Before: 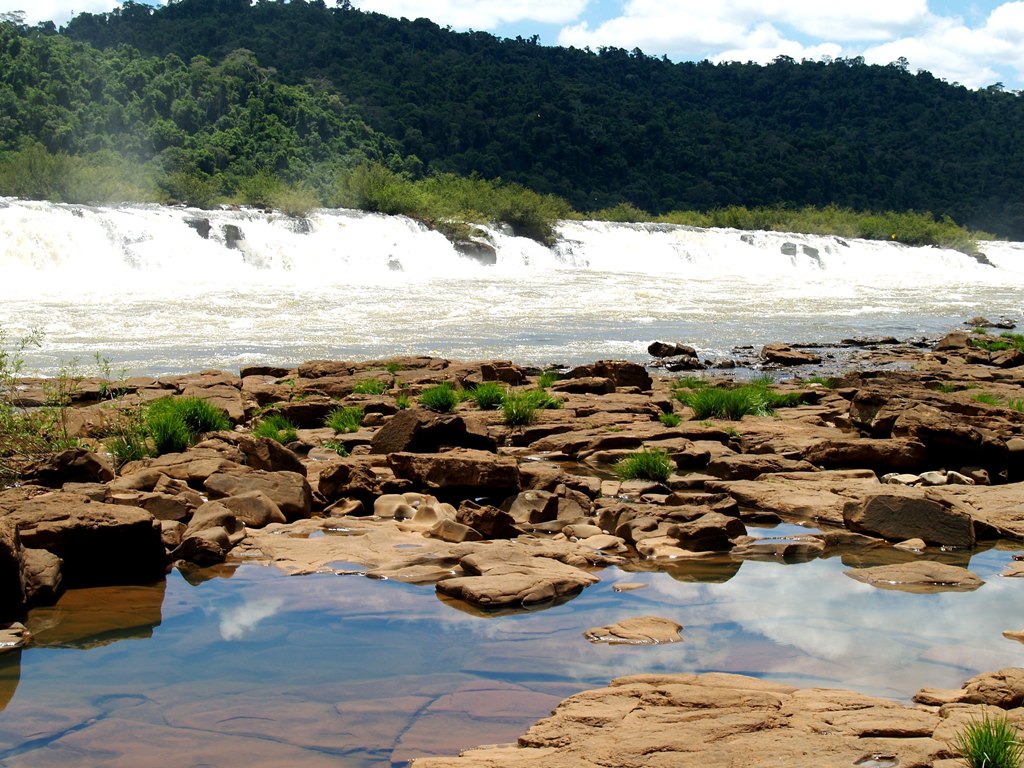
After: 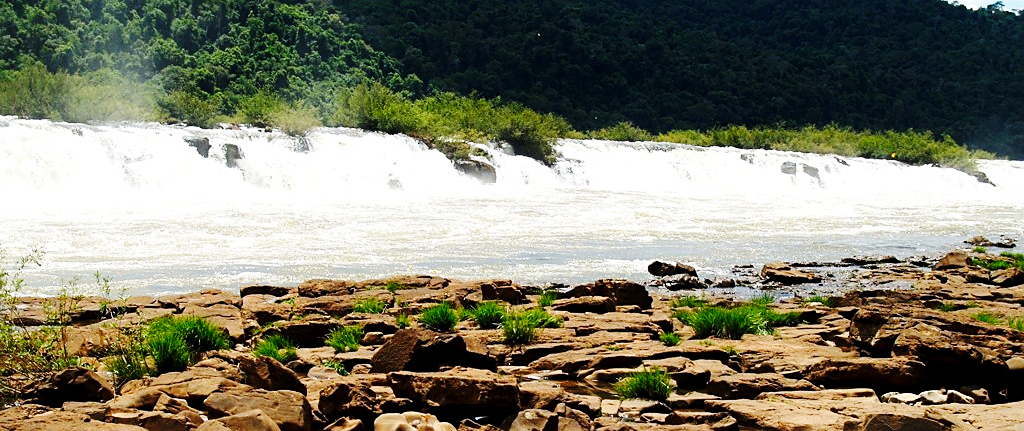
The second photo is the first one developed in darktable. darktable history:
base curve: curves: ch0 [(0, 0) (0.036, 0.025) (0.121, 0.166) (0.206, 0.329) (0.605, 0.79) (1, 1)], preserve colors none
crop and rotate: top 10.605%, bottom 33.274%
sharpen: radius 1.864, amount 0.398, threshold 1.271
